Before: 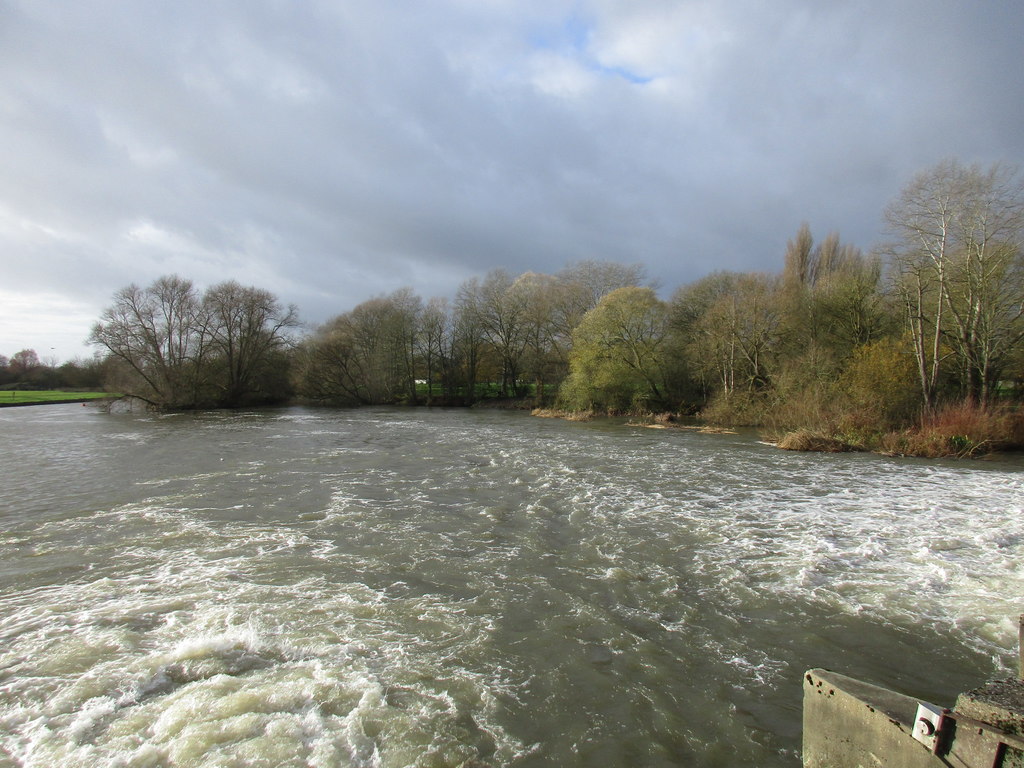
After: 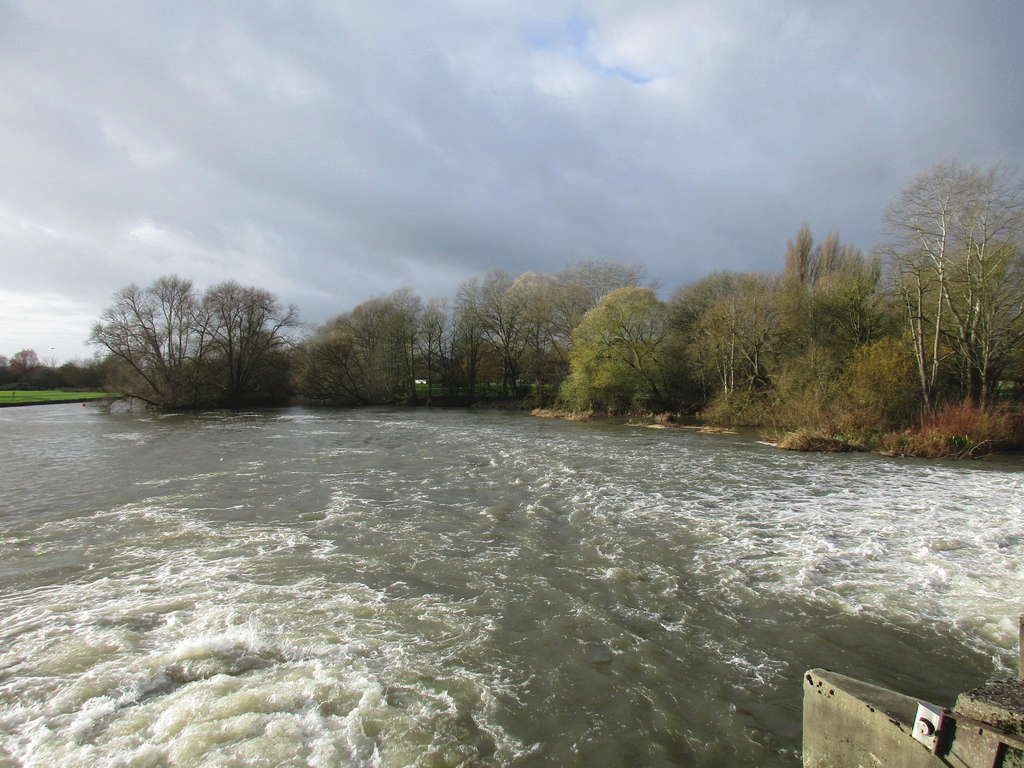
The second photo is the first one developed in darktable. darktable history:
tone curve: curves: ch0 [(0, 0) (0.003, 0.005) (0.011, 0.021) (0.025, 0.042) (0.044, 0.065) (0.069, 0.074) (0.1, 0.092) (0.136, 0.123) (0.177, 0.159) (0.224, 0.2) (0.277, 0.252) (0.335, 0.32) (0.399, 0.392) (0.468, 0.468) (0.543, 0.549) (0.623, 0.638) (0.709, 0.721) (0.801, 0.812) (0.898, 0.896) (1, 1)], preserve colors none
contrast brightness saturation: saturation -0.067
sharpen: radius 2.865, amount 0.877, threshold 47.277
exposure: compensate highlight preservation false
